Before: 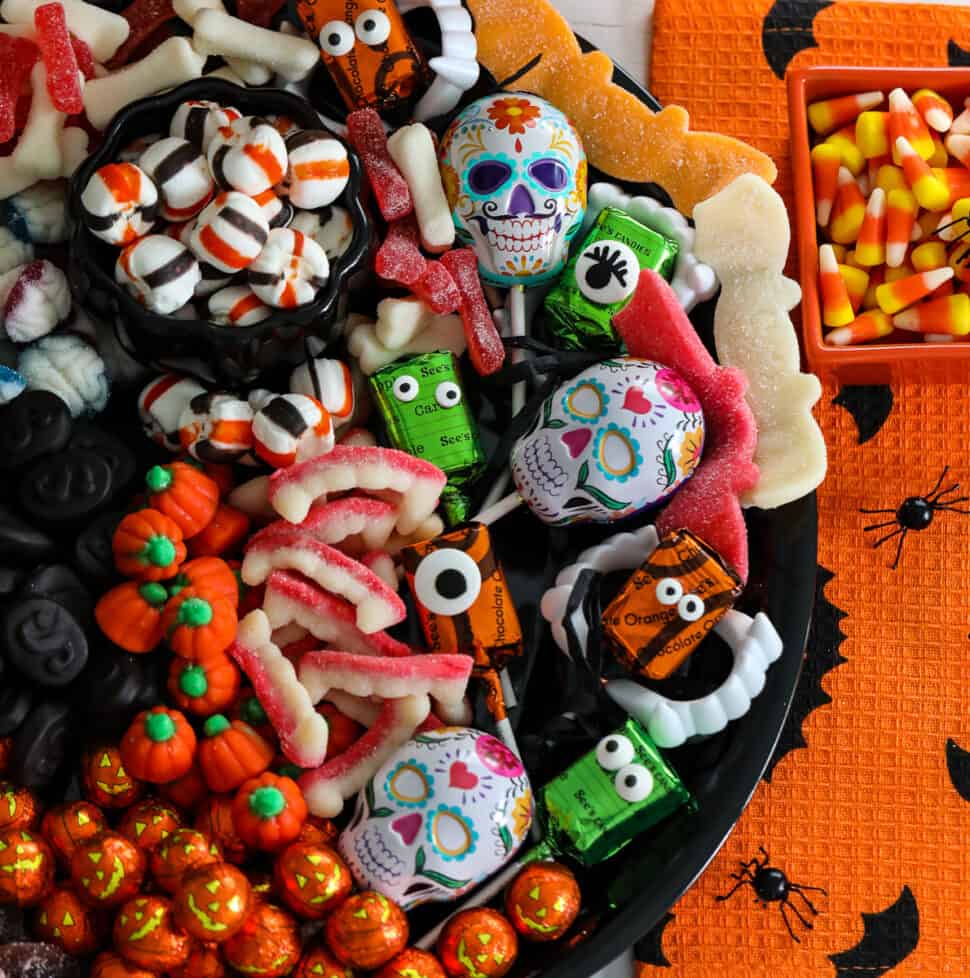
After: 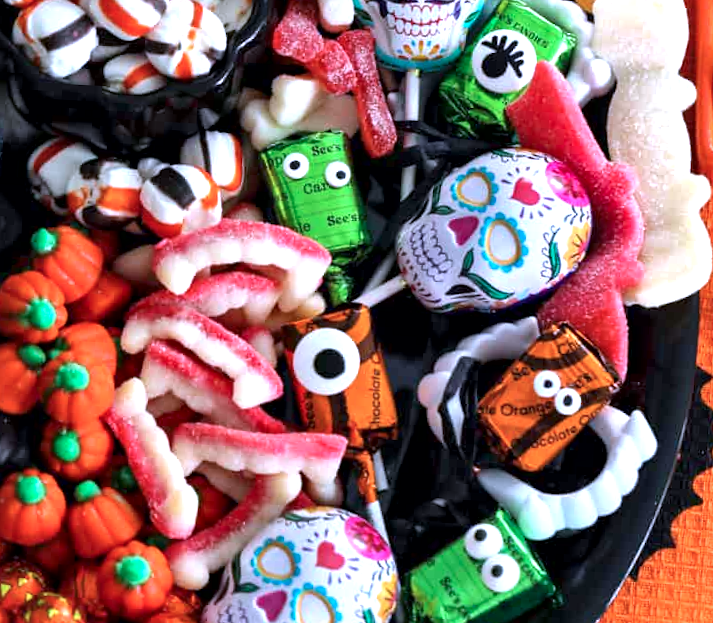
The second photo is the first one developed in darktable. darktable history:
exposure: black level correction 0, exposure 0.7 EV, compensate exposure bias true, compensate highlight preservation false
crop and rotate: angle -3.37°, left 9.79%, top 20.73%, right 12.42%, bottom 11.82%
color calibration: illuminant as shot in camera, x 0.379, y 0.396, temperature 4138.76 K
local contrast: mode bilateral grid, contrast 50, coarseness 50, detail 150%, midtone range 0.2
